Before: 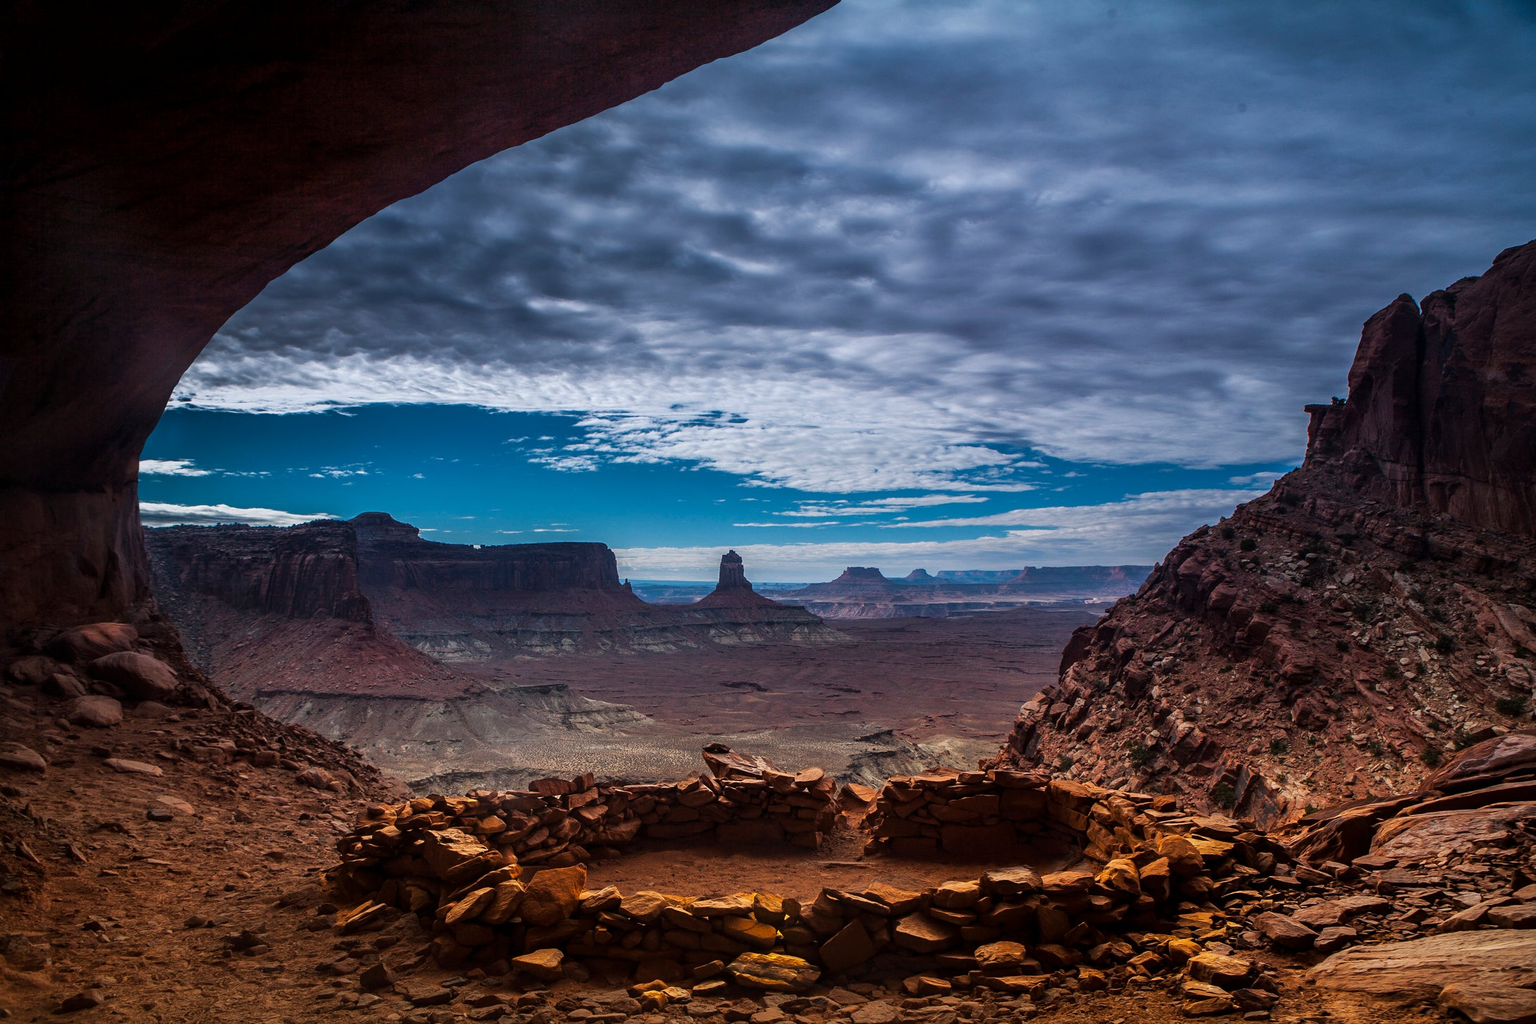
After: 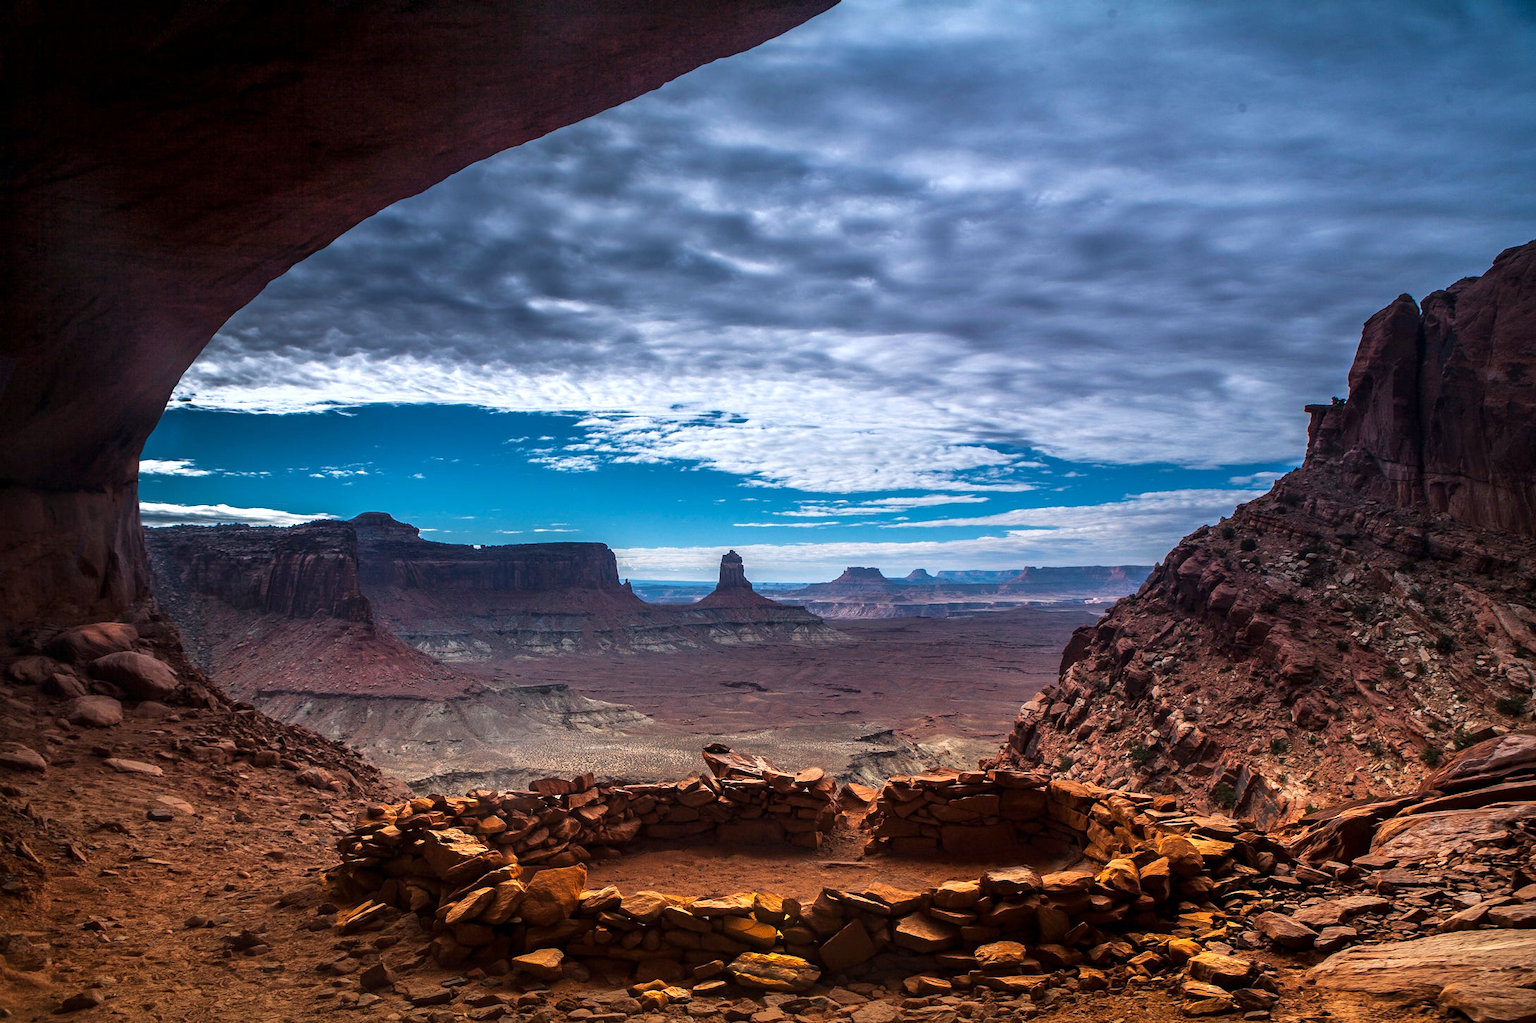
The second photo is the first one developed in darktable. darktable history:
exposure: exposure 0.559 EV, compensate highlight preservation false
tone equalizer: on, module defaults
